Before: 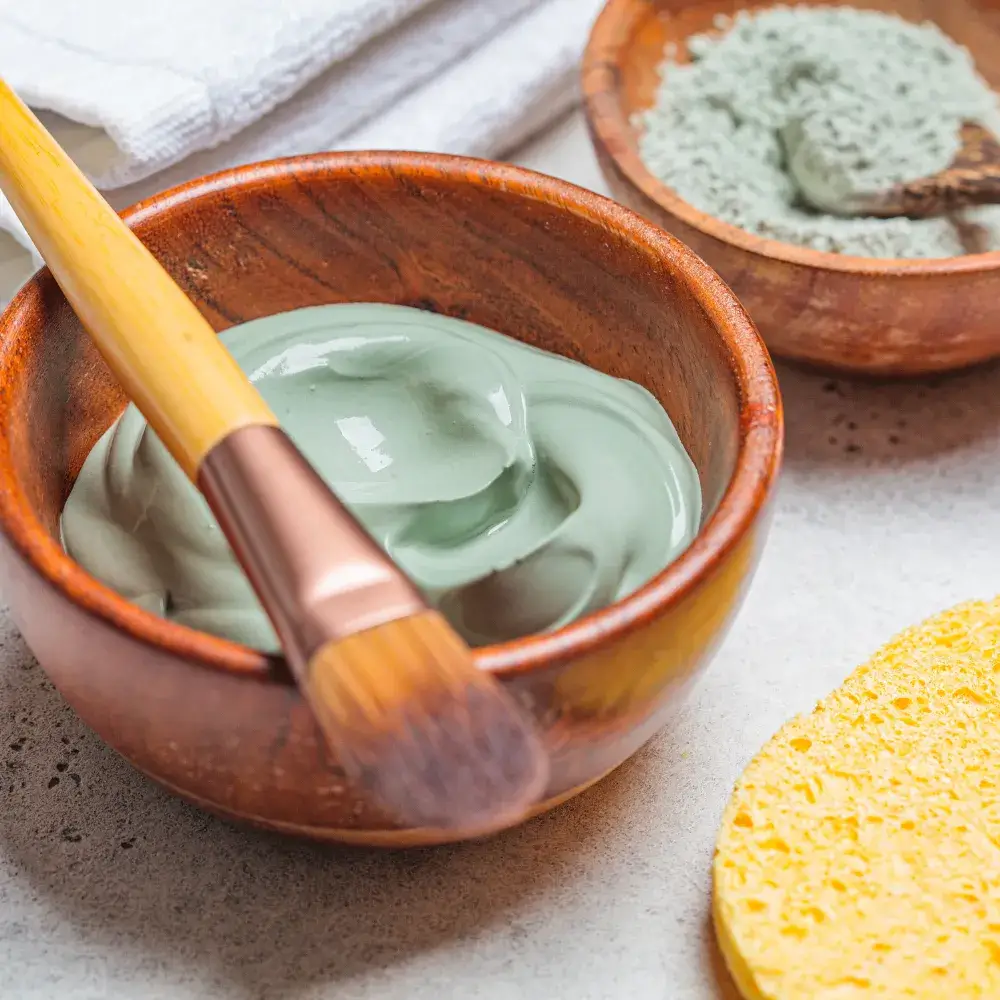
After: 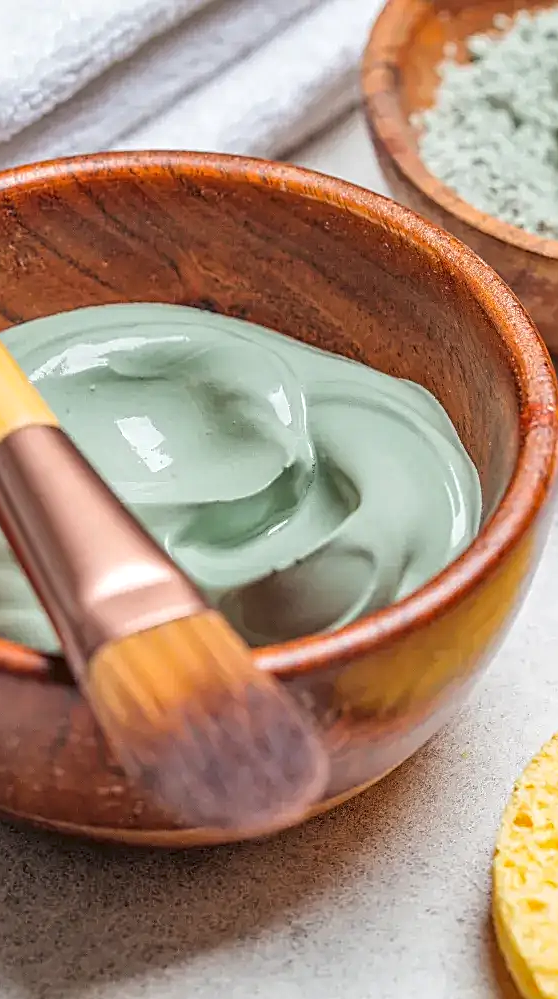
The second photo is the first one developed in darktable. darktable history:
sharpen: on, module defaults
crop: left 22.074%, right 22.059%, bottom 0.004%
local contrast: on, module defaults
